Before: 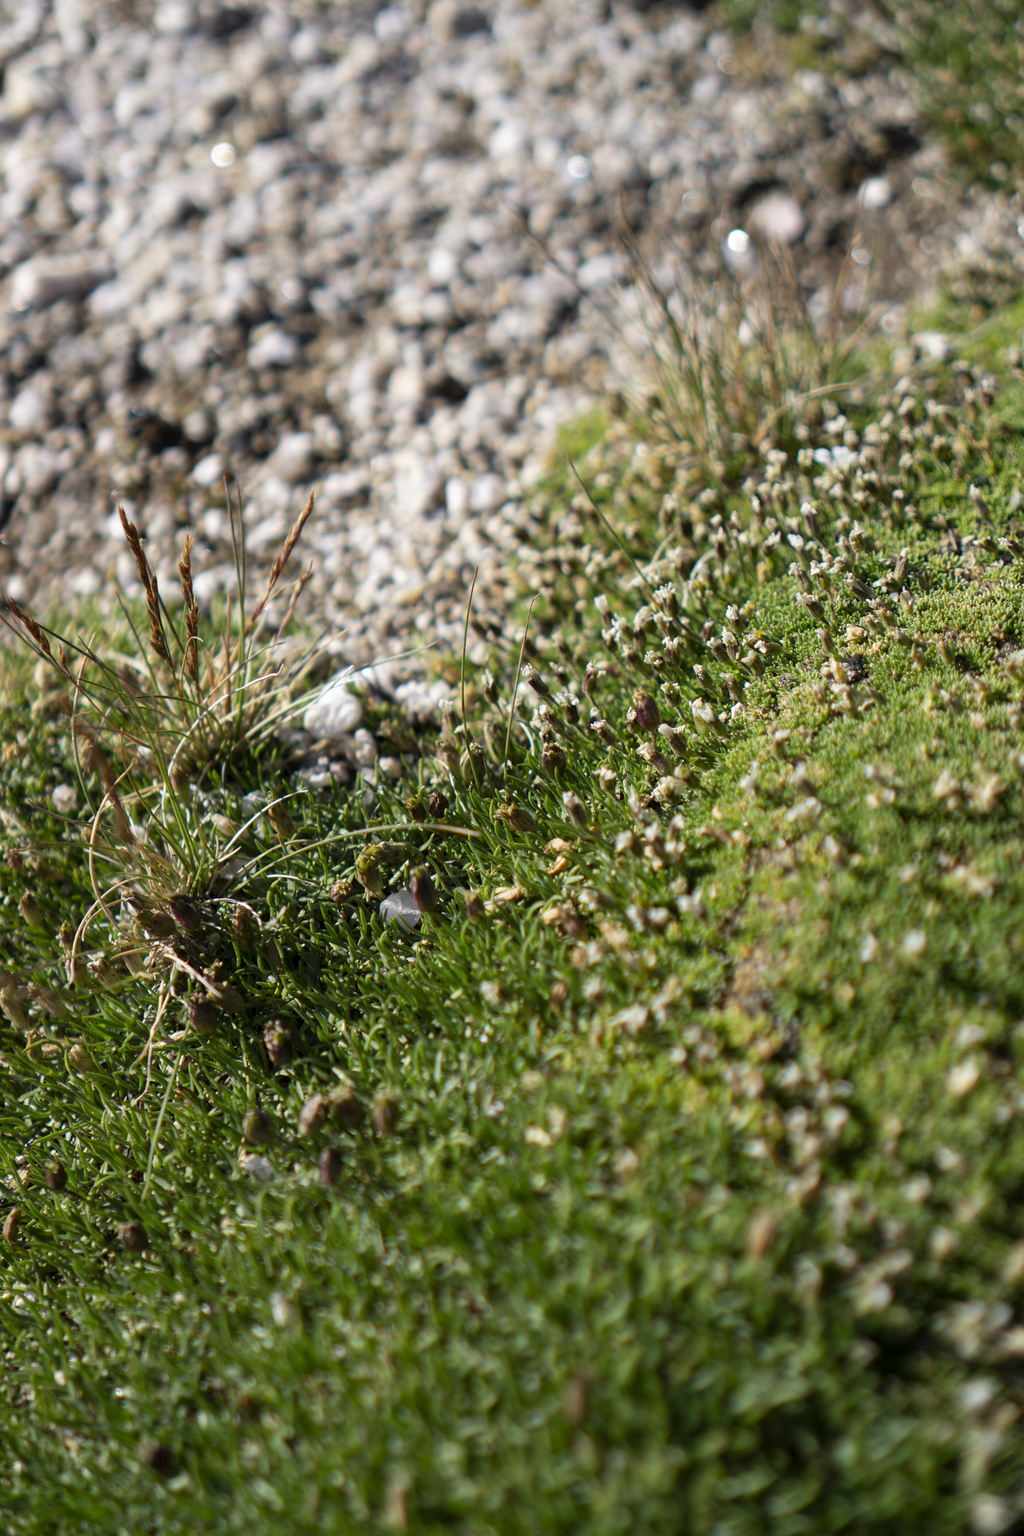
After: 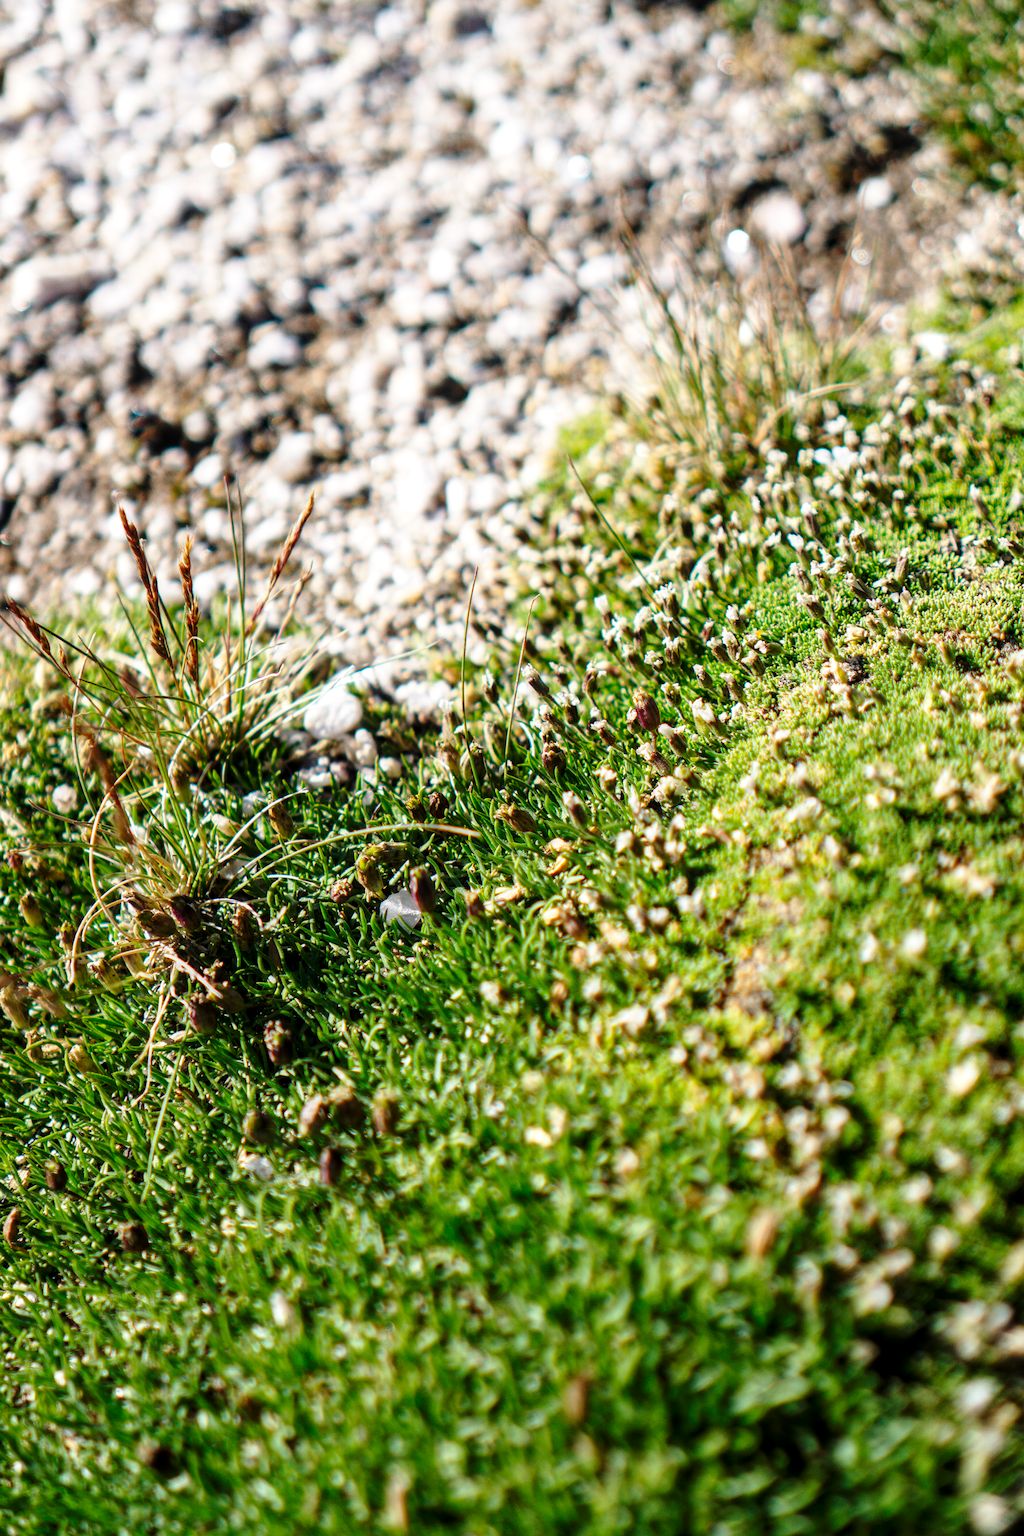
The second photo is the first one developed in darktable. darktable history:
base curve: curves: ch0 [(0, 0) (0.028, 0.03) (0.121, 0.232) (0.46, 0.748) (0.859, 0.968) (1, 1)], preserve colors none
tone equalizer: on, module defaults
local contrast: on, module defaults
